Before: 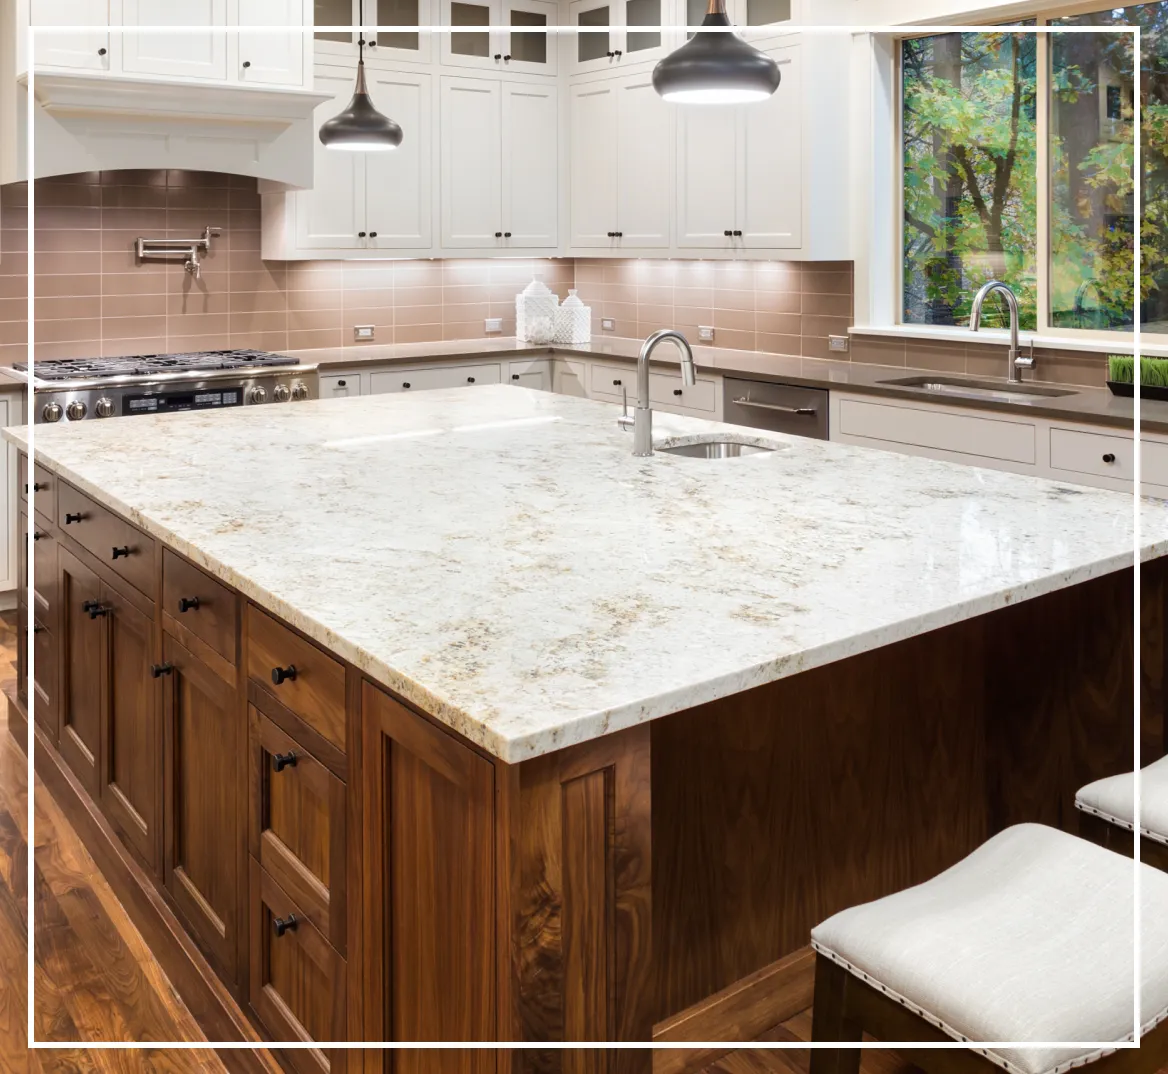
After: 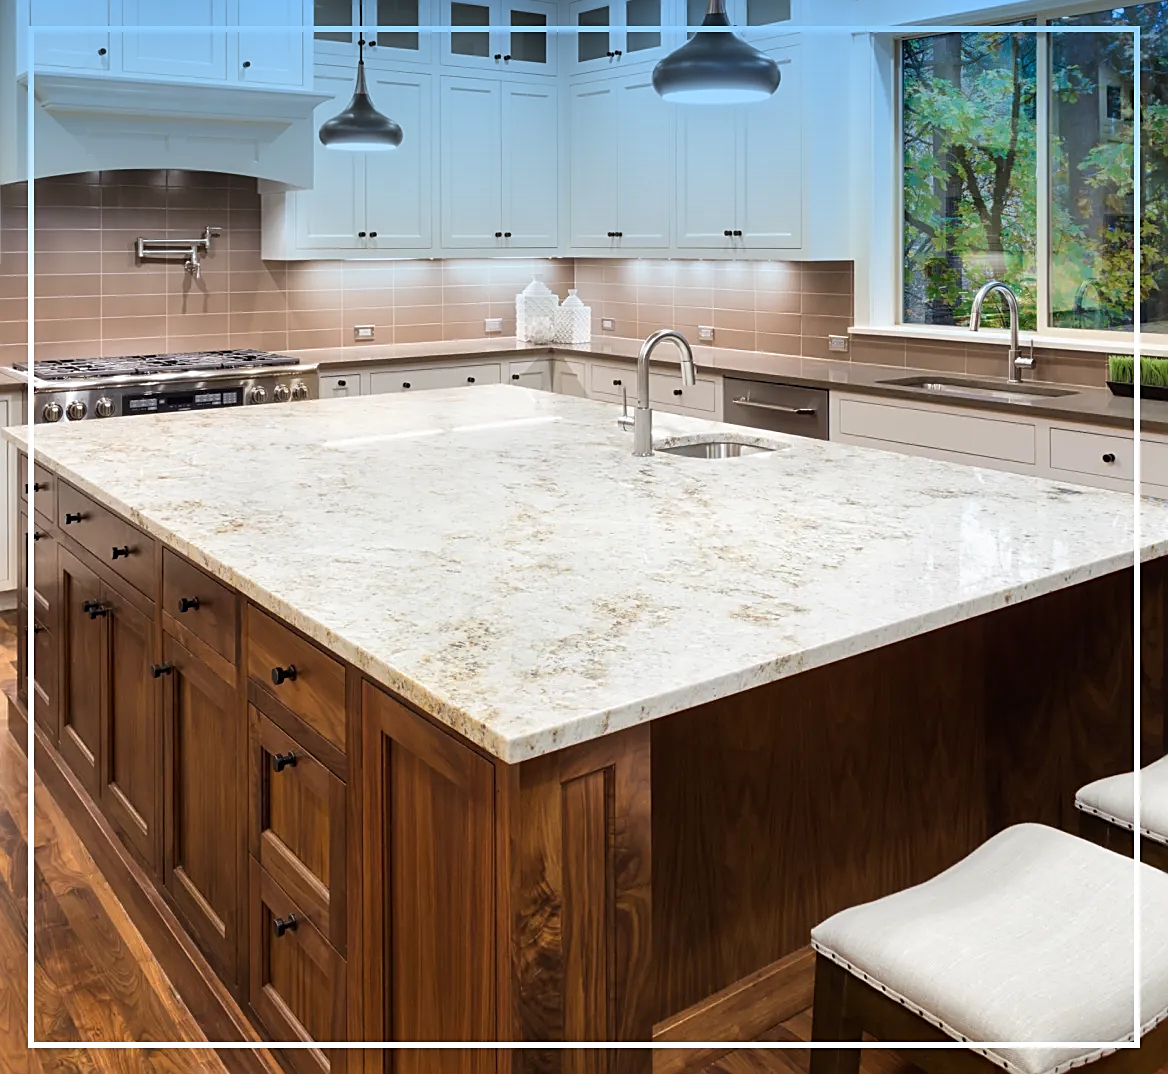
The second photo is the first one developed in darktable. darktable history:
sharpen: on, module defaults
graduated density: density 2.02 EV, hardness 44%, rotation 0.374°, offset 8.21, hue 208.8°, saturation 97%
